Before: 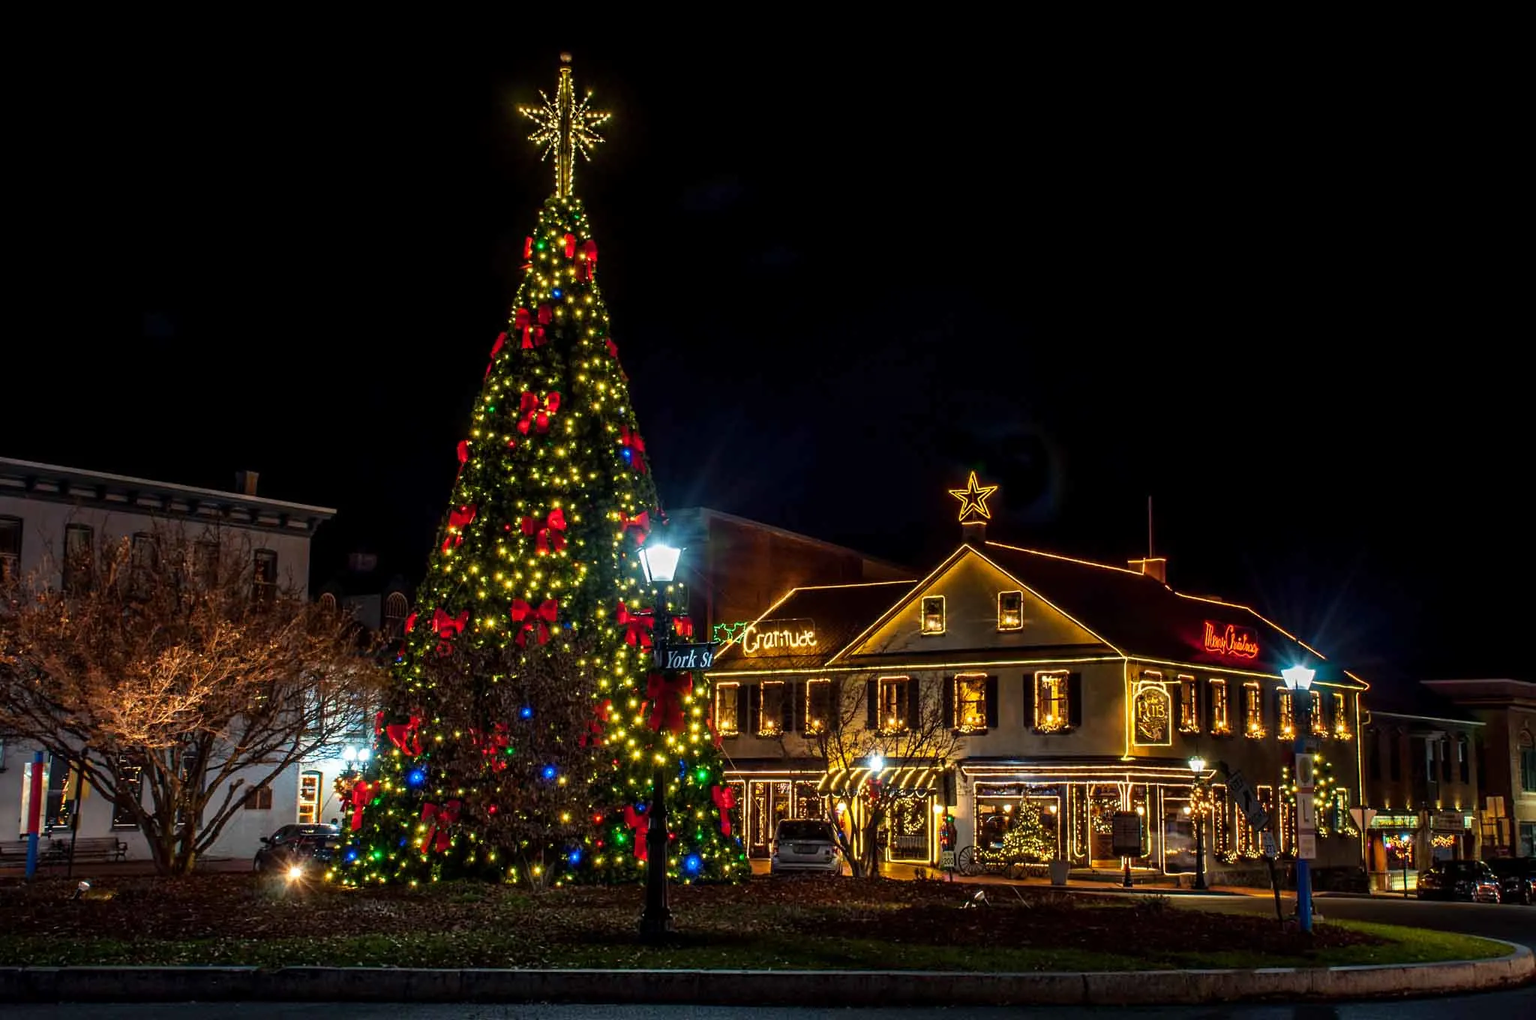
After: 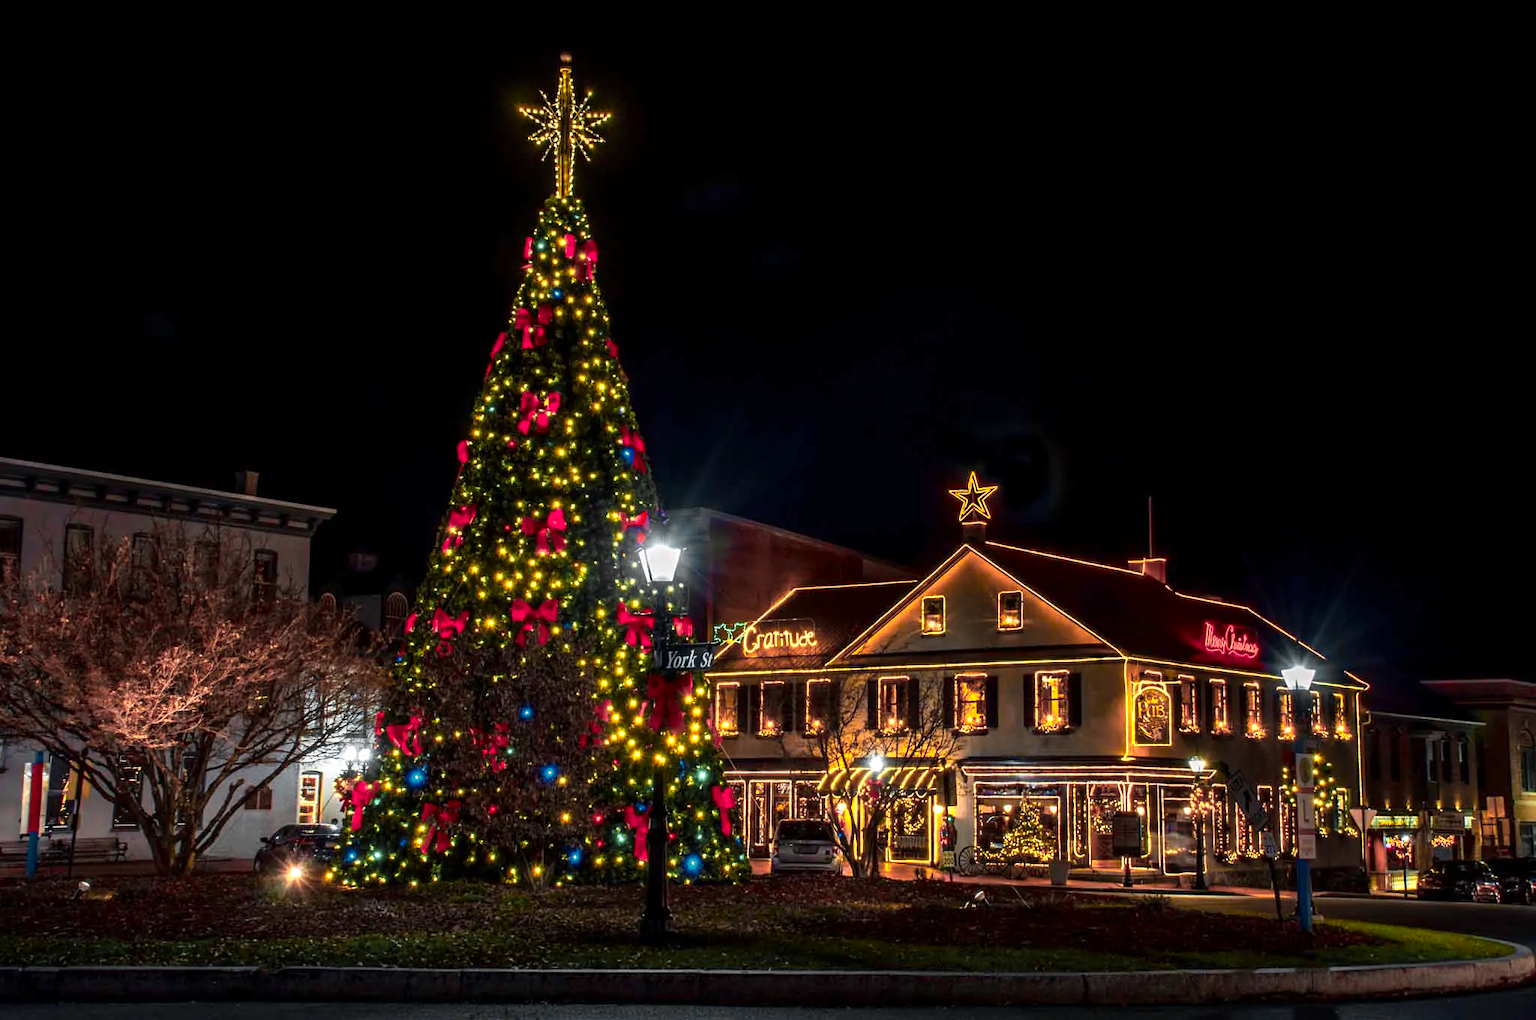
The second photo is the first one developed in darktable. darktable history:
color zones: curves: ch0 [(0.257, 0.558) (0.75, 0.565)]; ch1 [(0.004, 0.857) (0.14, 0.416) (0.257, 0.695) (0.442, 0.032) (0.736, 0.266) (0.891, 0.741)]; ch2 [(0, 0.623) (0.112, 0.436) (0.271, 0.474) (0.516, 0.64) (0.743, 0.286)]
